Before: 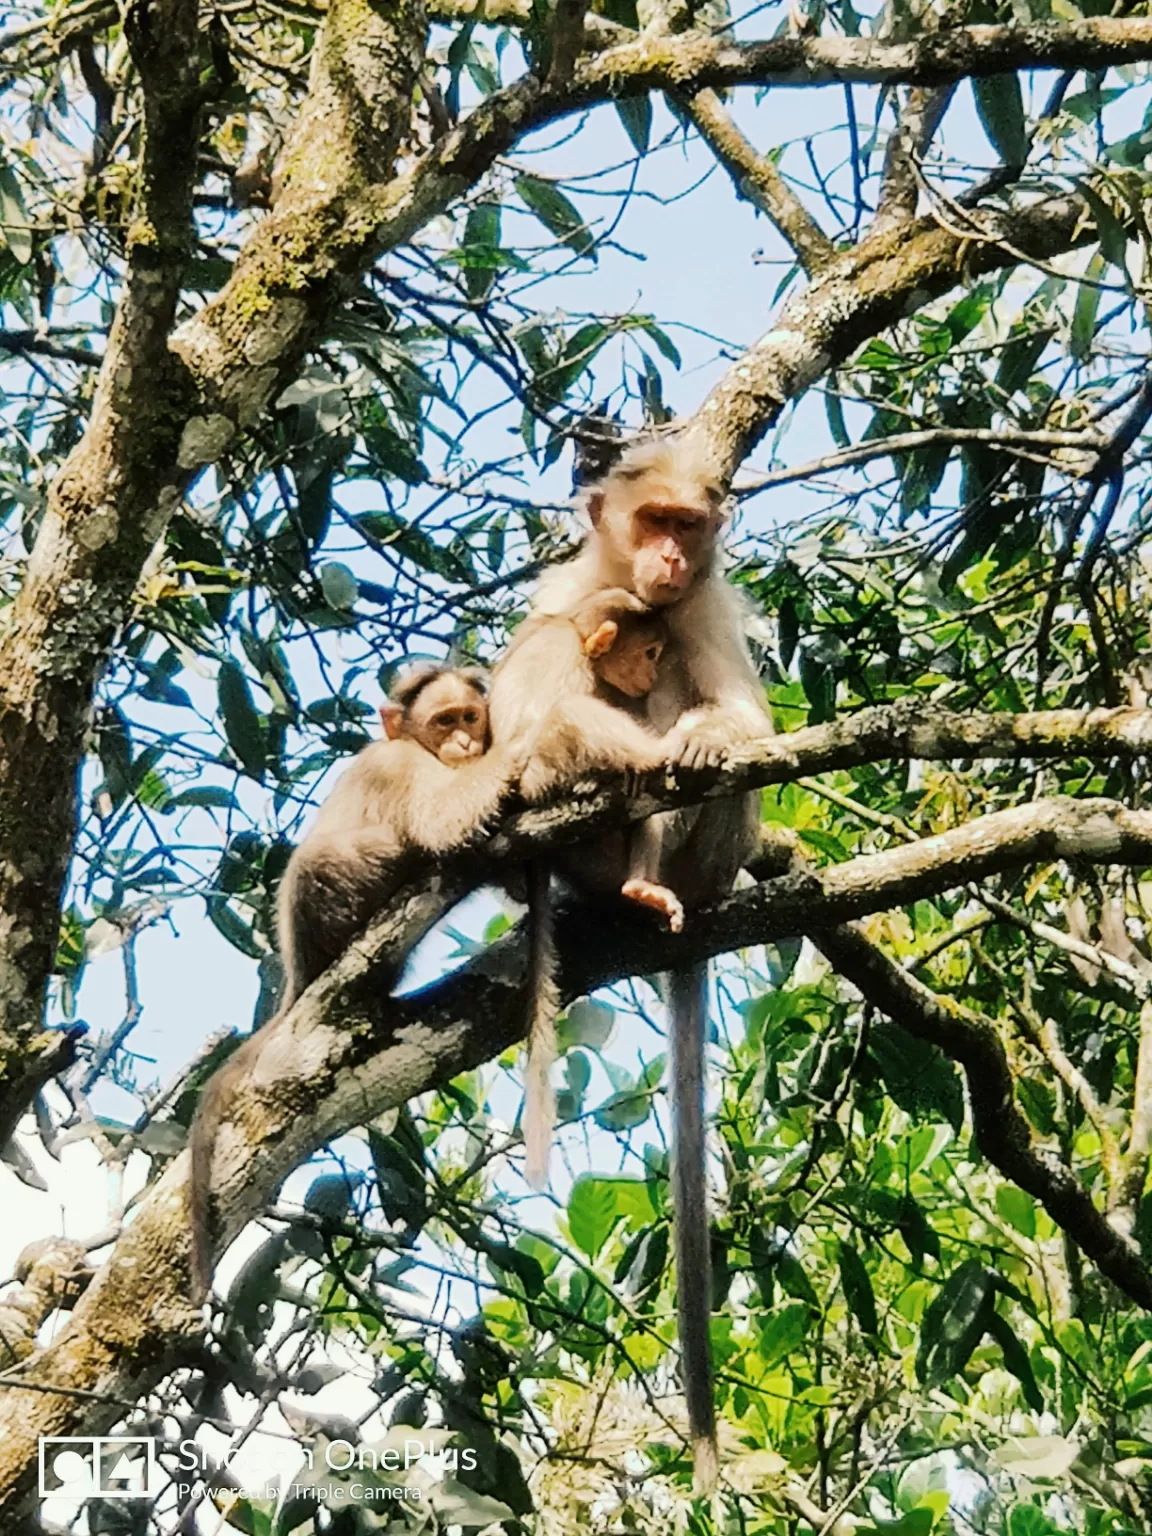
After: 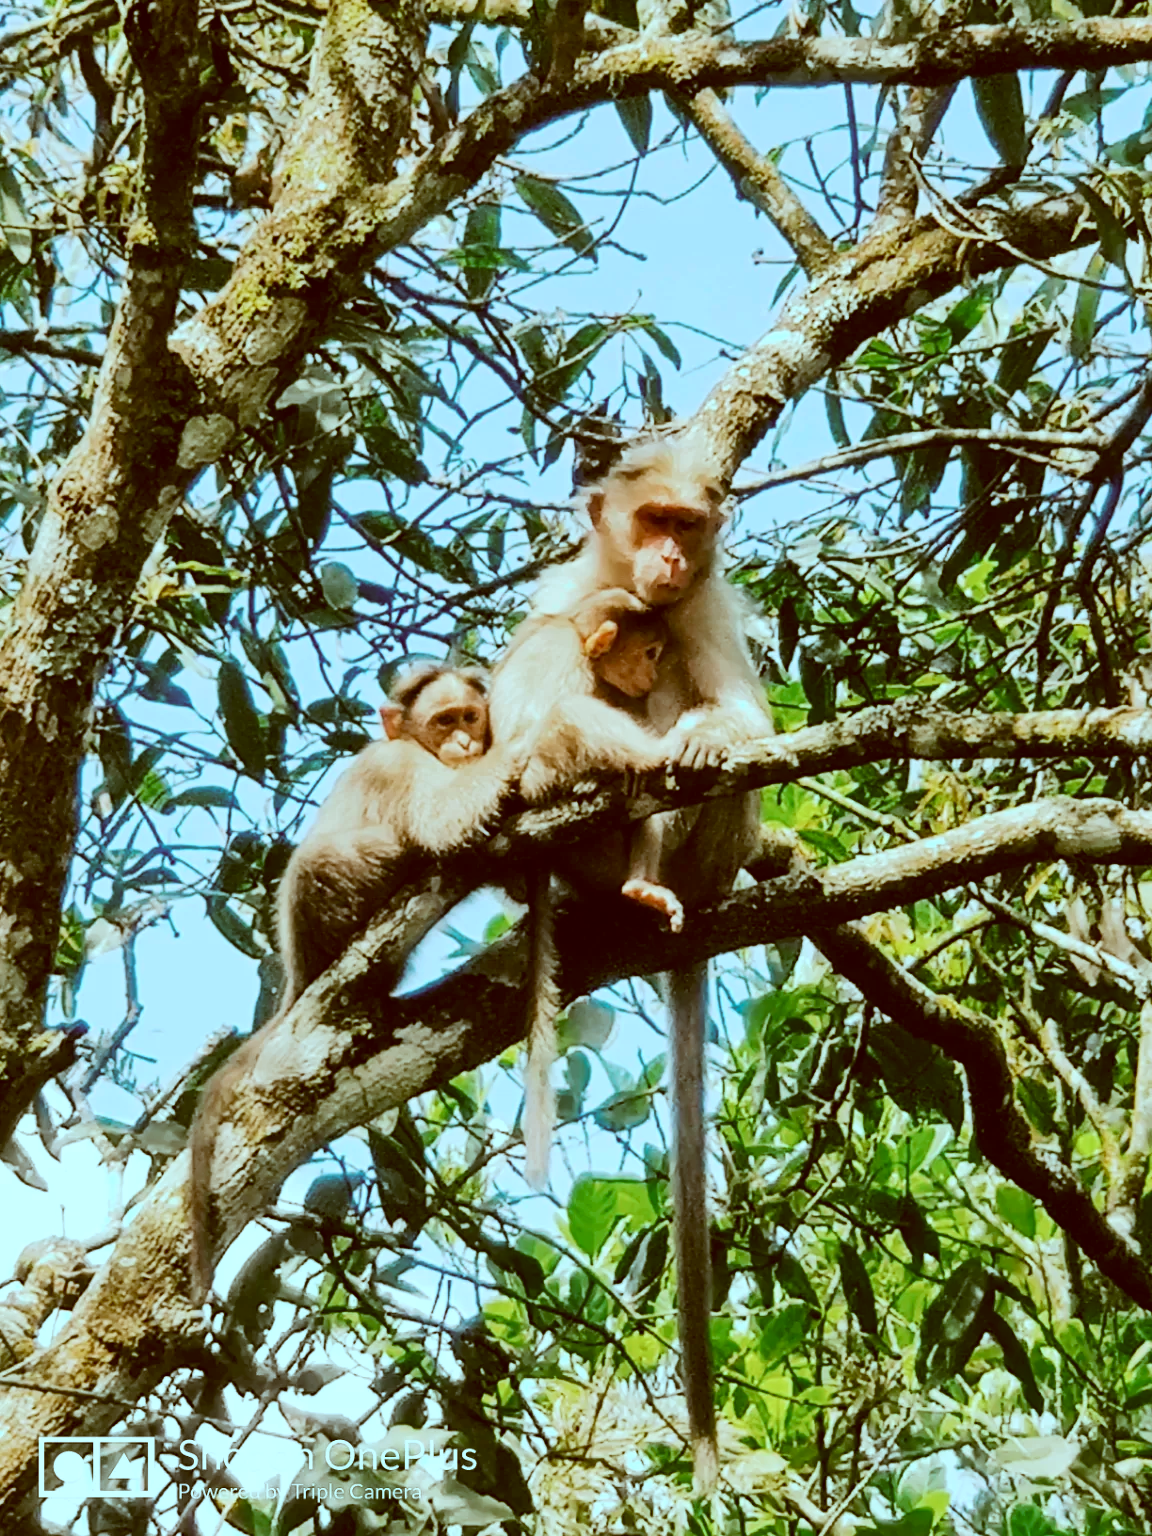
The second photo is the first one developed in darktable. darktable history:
color correction: highlights a* -14.69, highlights b* -16.62, shadows a* 10.3, shadows b* 29.5
